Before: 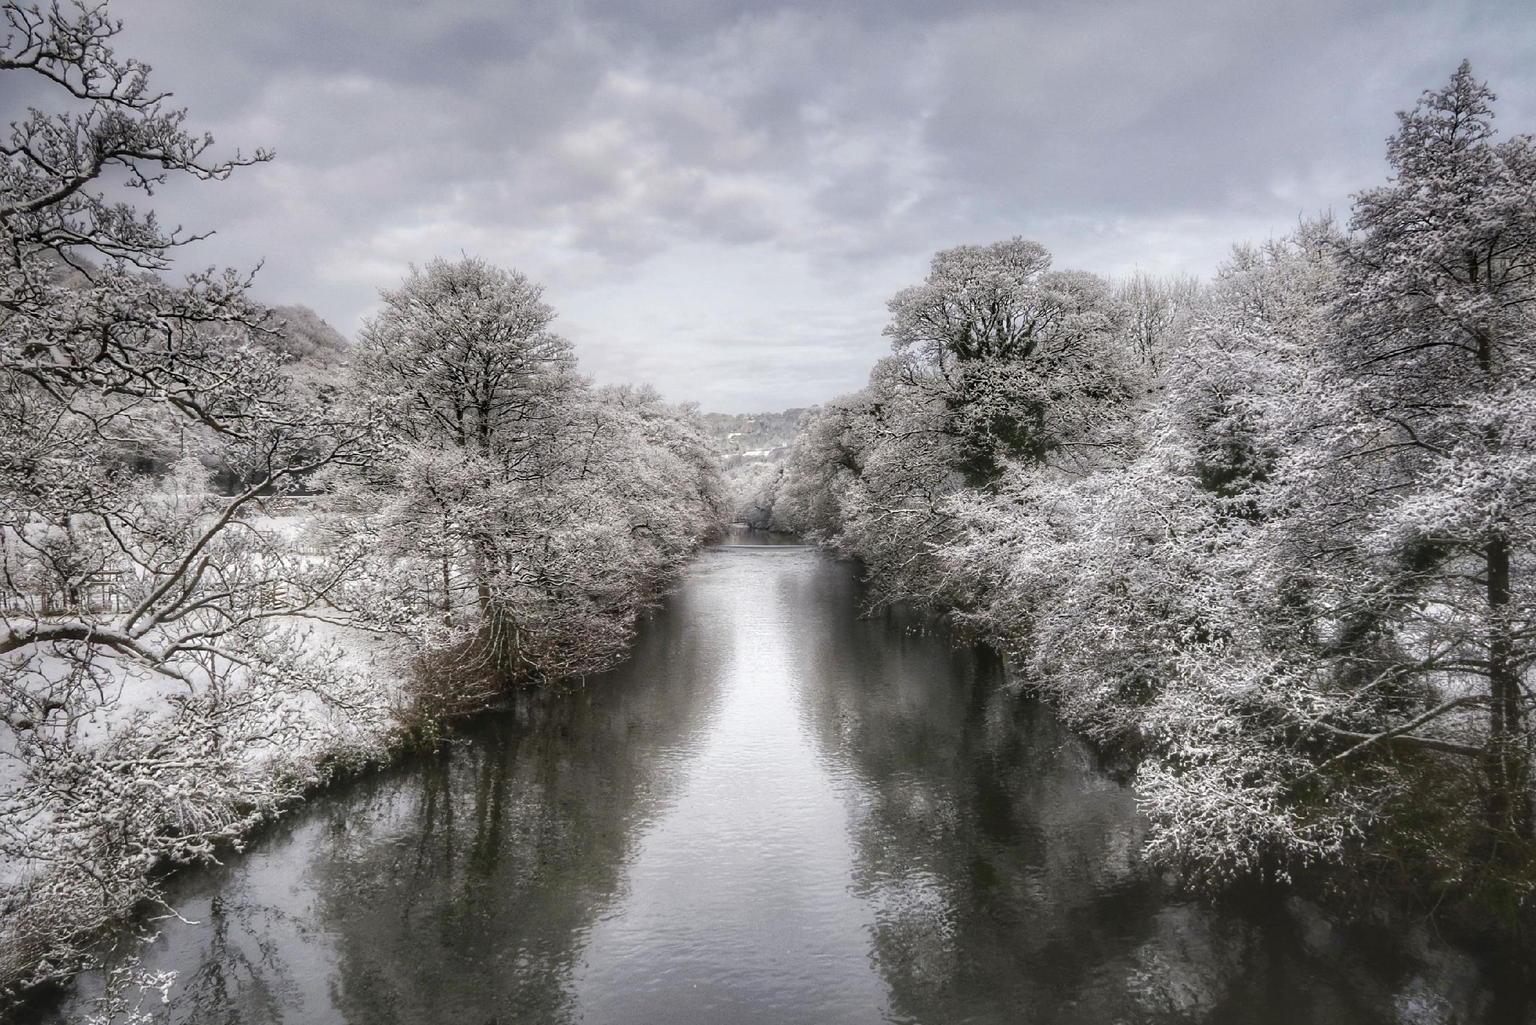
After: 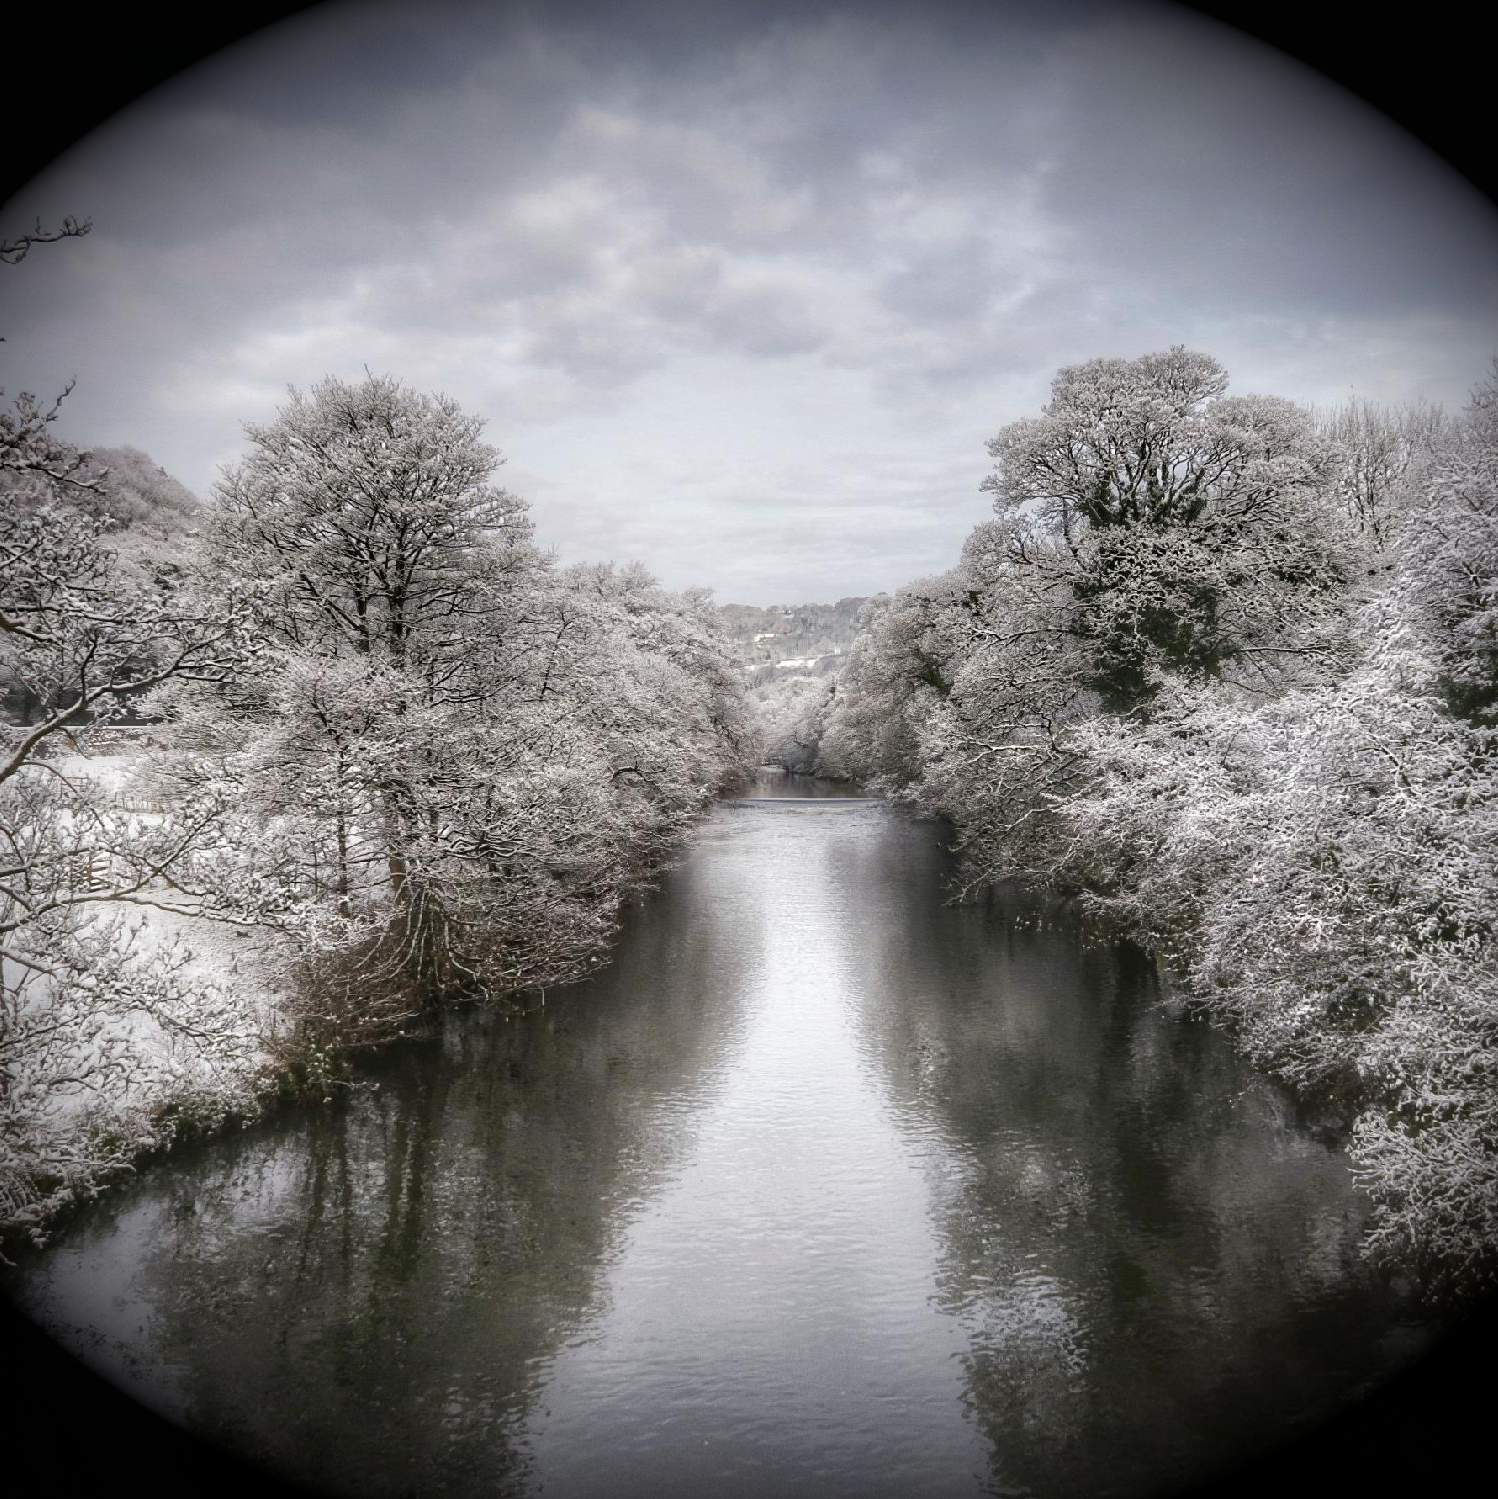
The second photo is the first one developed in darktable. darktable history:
crop and rotate: left 13.864%, right 19.488%
vignetting: fall-off start 89.33%, fall-off radius 42.96%, brightness -0.998, saturation 0.489, width/height ratio 1.162, unbound false
